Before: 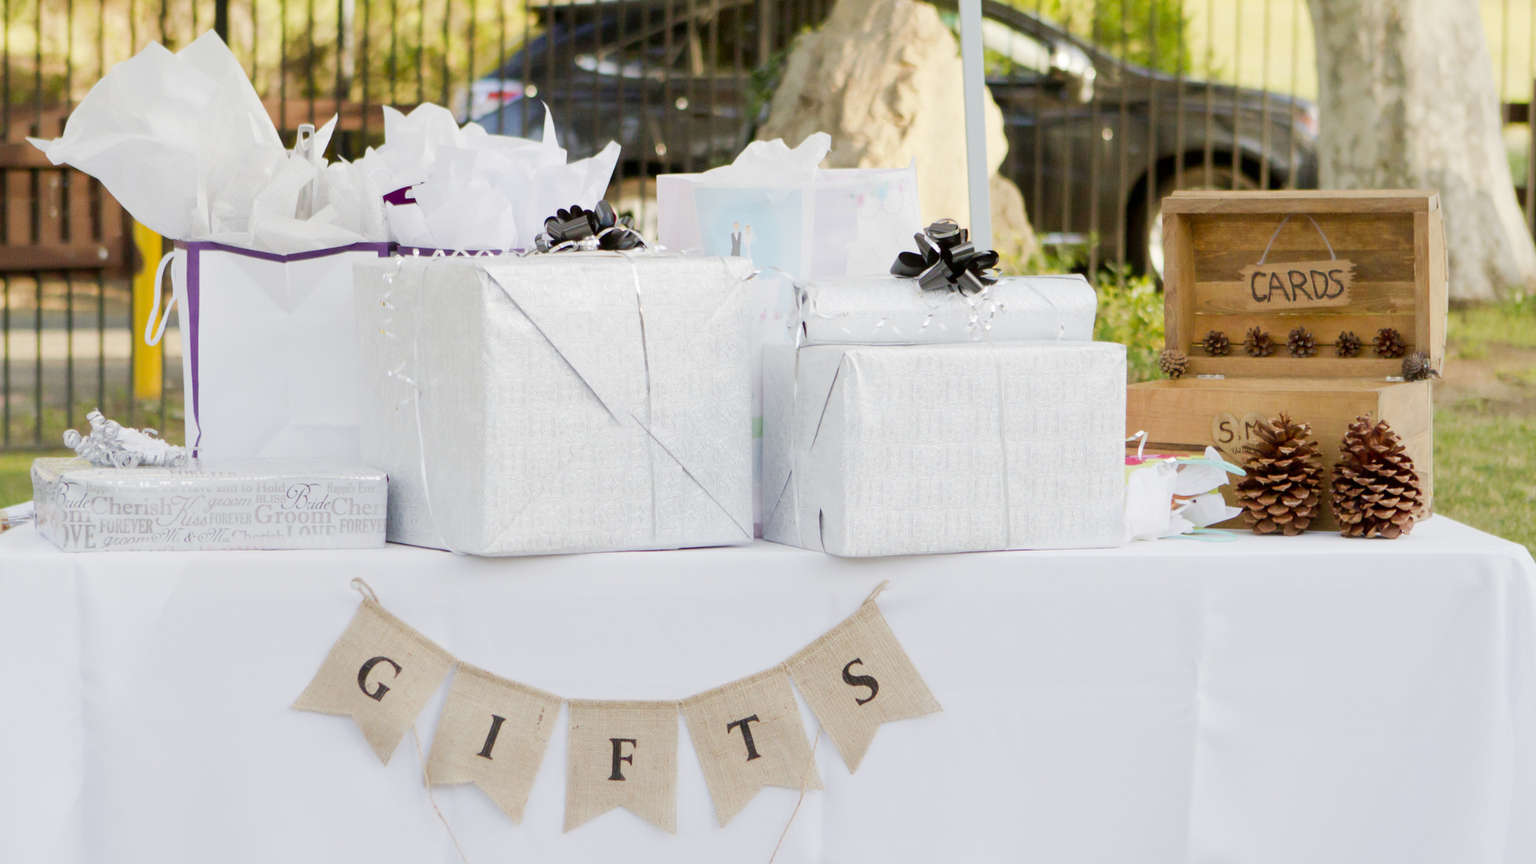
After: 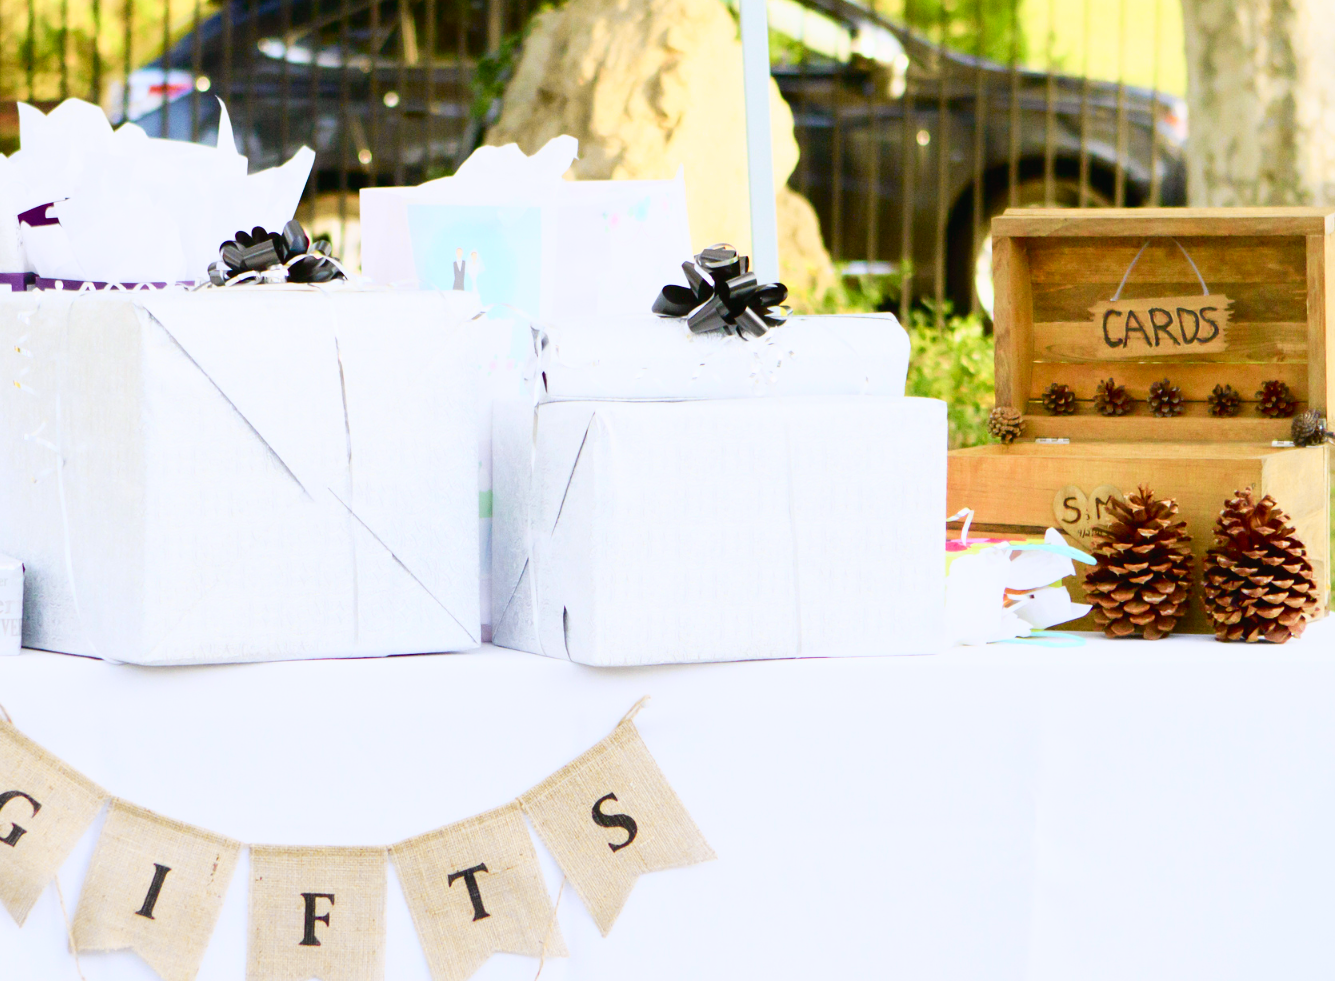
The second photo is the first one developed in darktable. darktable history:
crop and rotate: left 24.034%, top 2.838%, right 6.406%, bottom 6.299%
white balance: red 1.004, blue 1.024
tone curve: curves: ch0 [(0, 0.018) (0.162, 0.128) (0.434, 0.478) (0.667, 0.785) (0.819, 0.943) (1, 0.991)]; ch1 [(0, 0) (0.402, 0.36) (0.476, 0.449) (0.506, 0.505) (0.523, 0.518) (0.579, 0.626) (0.641, 0.668) (0.693, 0.745) (0.861, 0.934) (1, 1)]; ch2 [(0, 0) (0.424, 0.388) (0.483, 0.472) (0.503, 0.505) (0.521, 0.519) (0.547, 0.581) (0.582, 0.648) (0.699, 0.759) (0.997, 0.858)], color space Lab, independent channels
